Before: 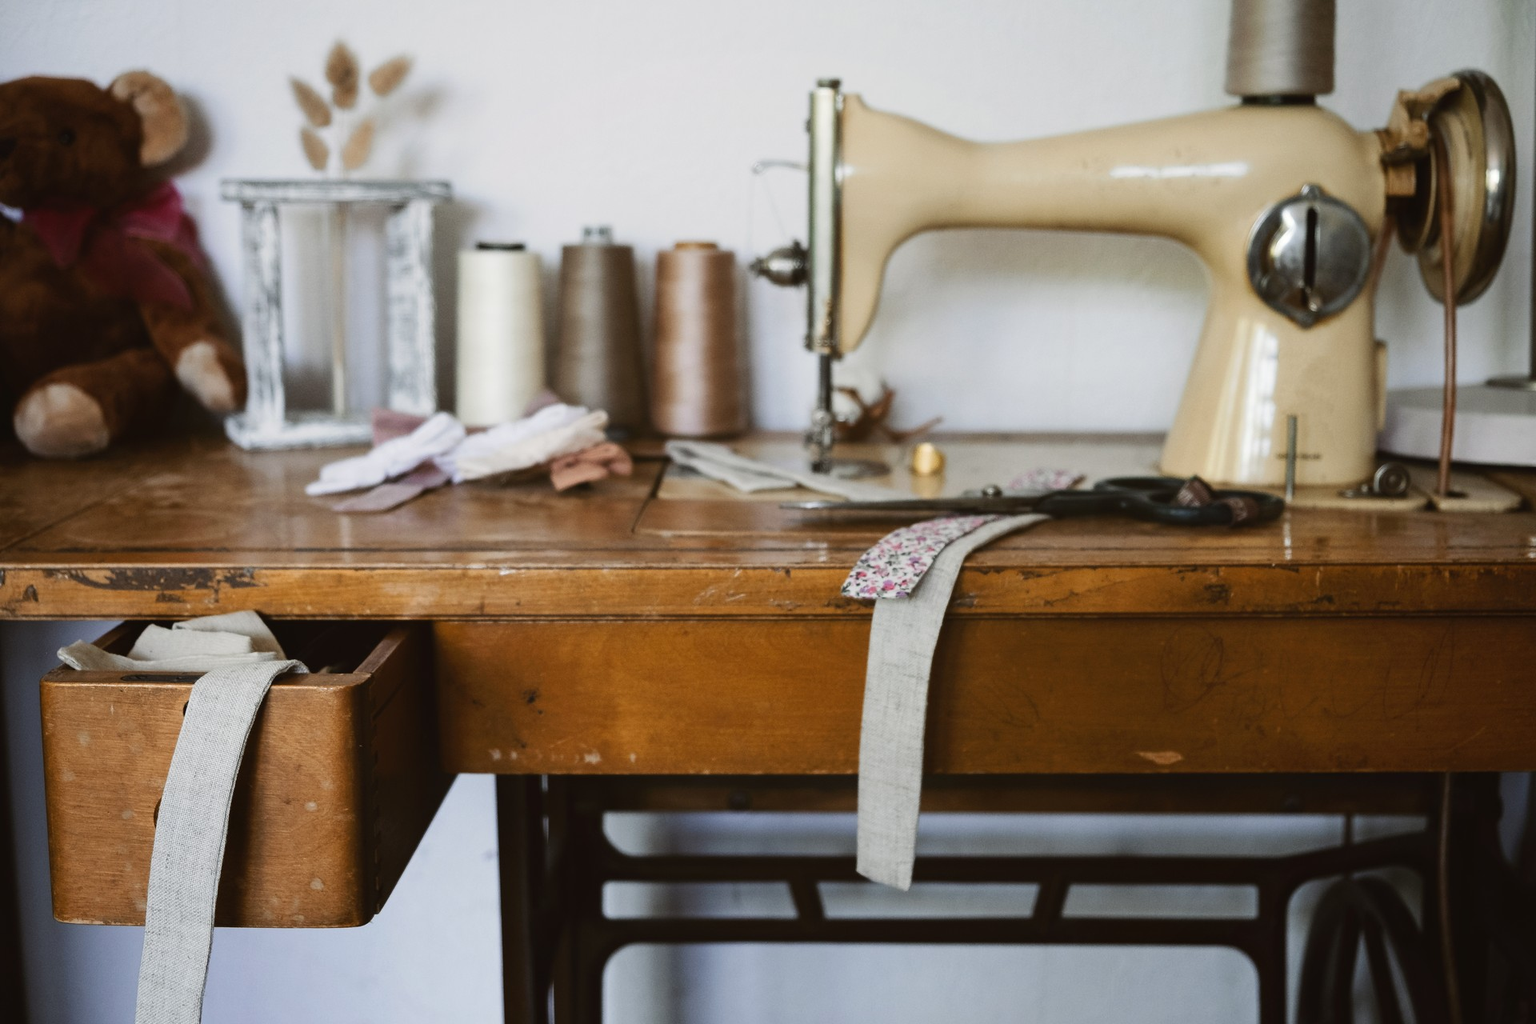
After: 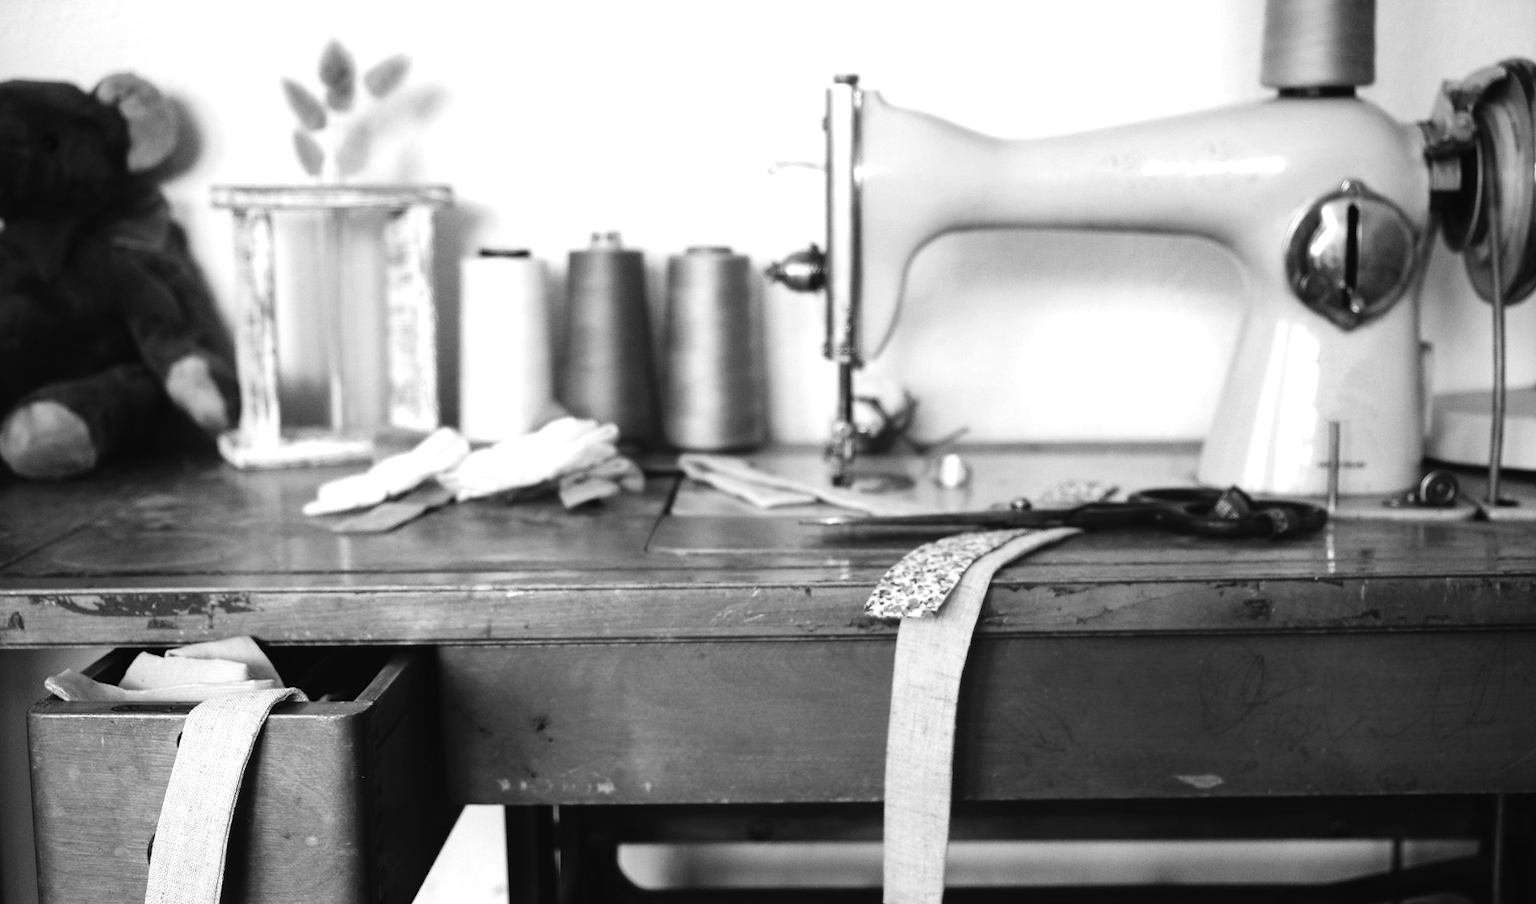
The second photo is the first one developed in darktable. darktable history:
crop and rotate: angle 0.554°, left 0.378%, right 2.627%, bottom 14.335%
contrast brightness saturation: saturation -0.998
tone equalizer: -8 EV -0.731 EV, -7 EV -0.682 EV, -6 EV -0.572 EV, -5 EV -0.401 EV, -3 EV 0.387 EV, -2 EV 0.6 EV, -1 EV 0.678 EV, +0 EV 0.724 EV, mask exposure compensation -0.503 EV
